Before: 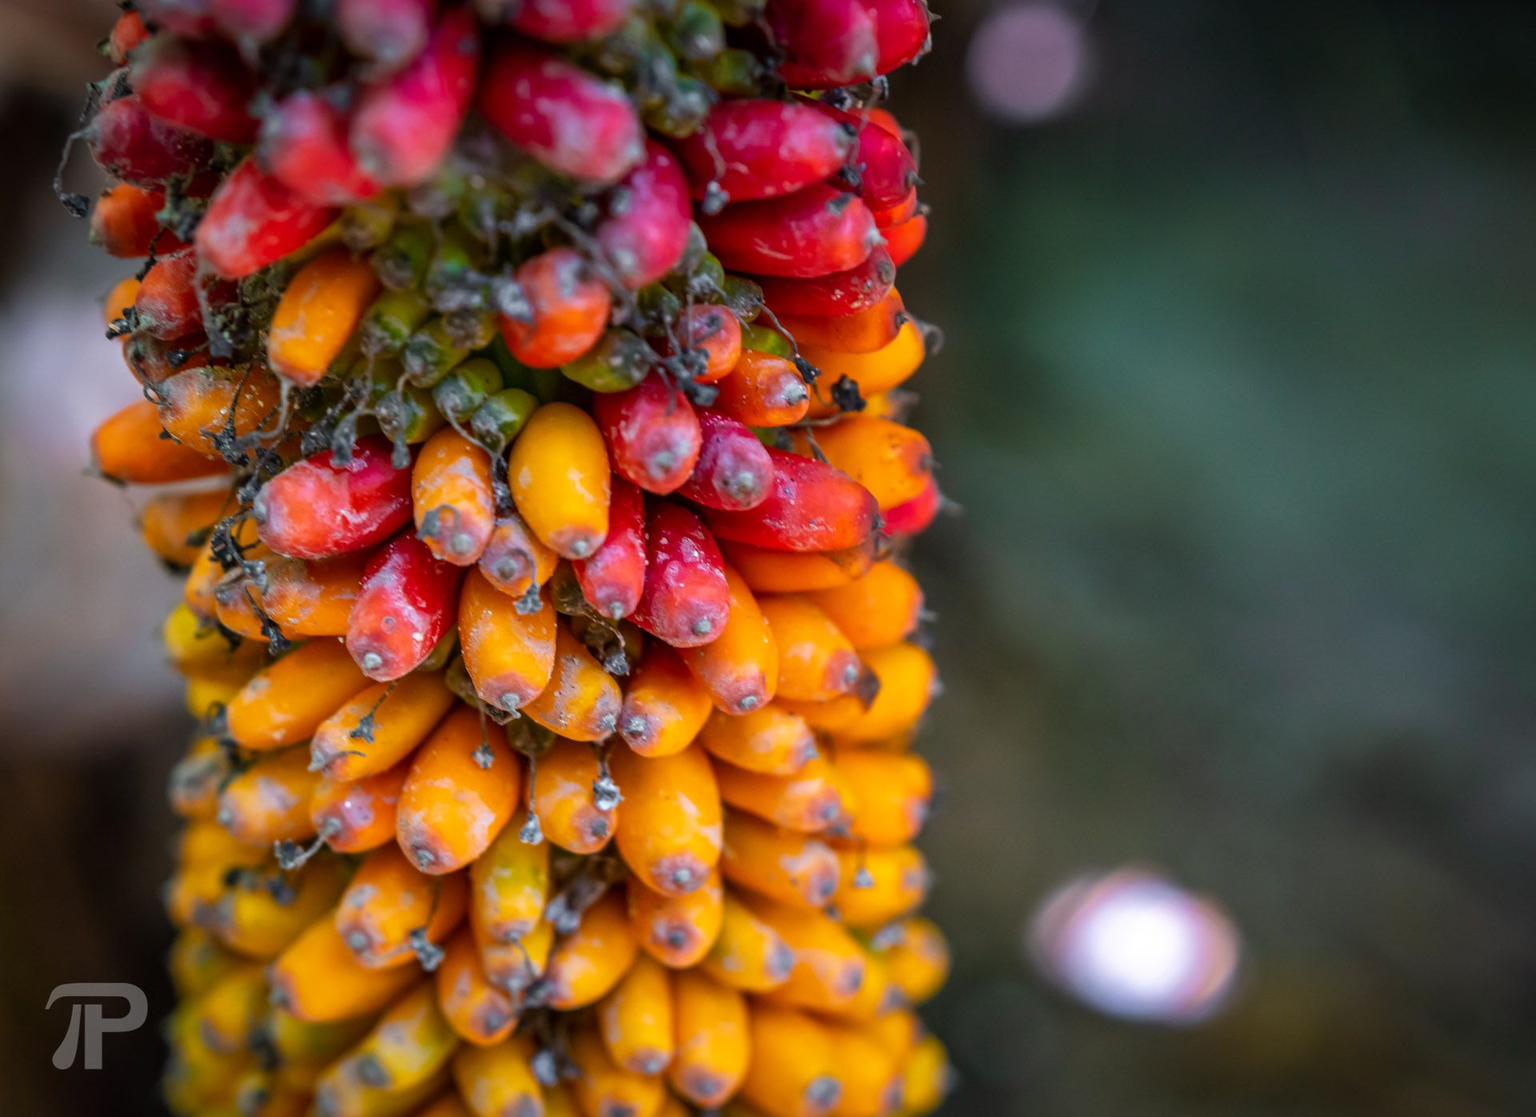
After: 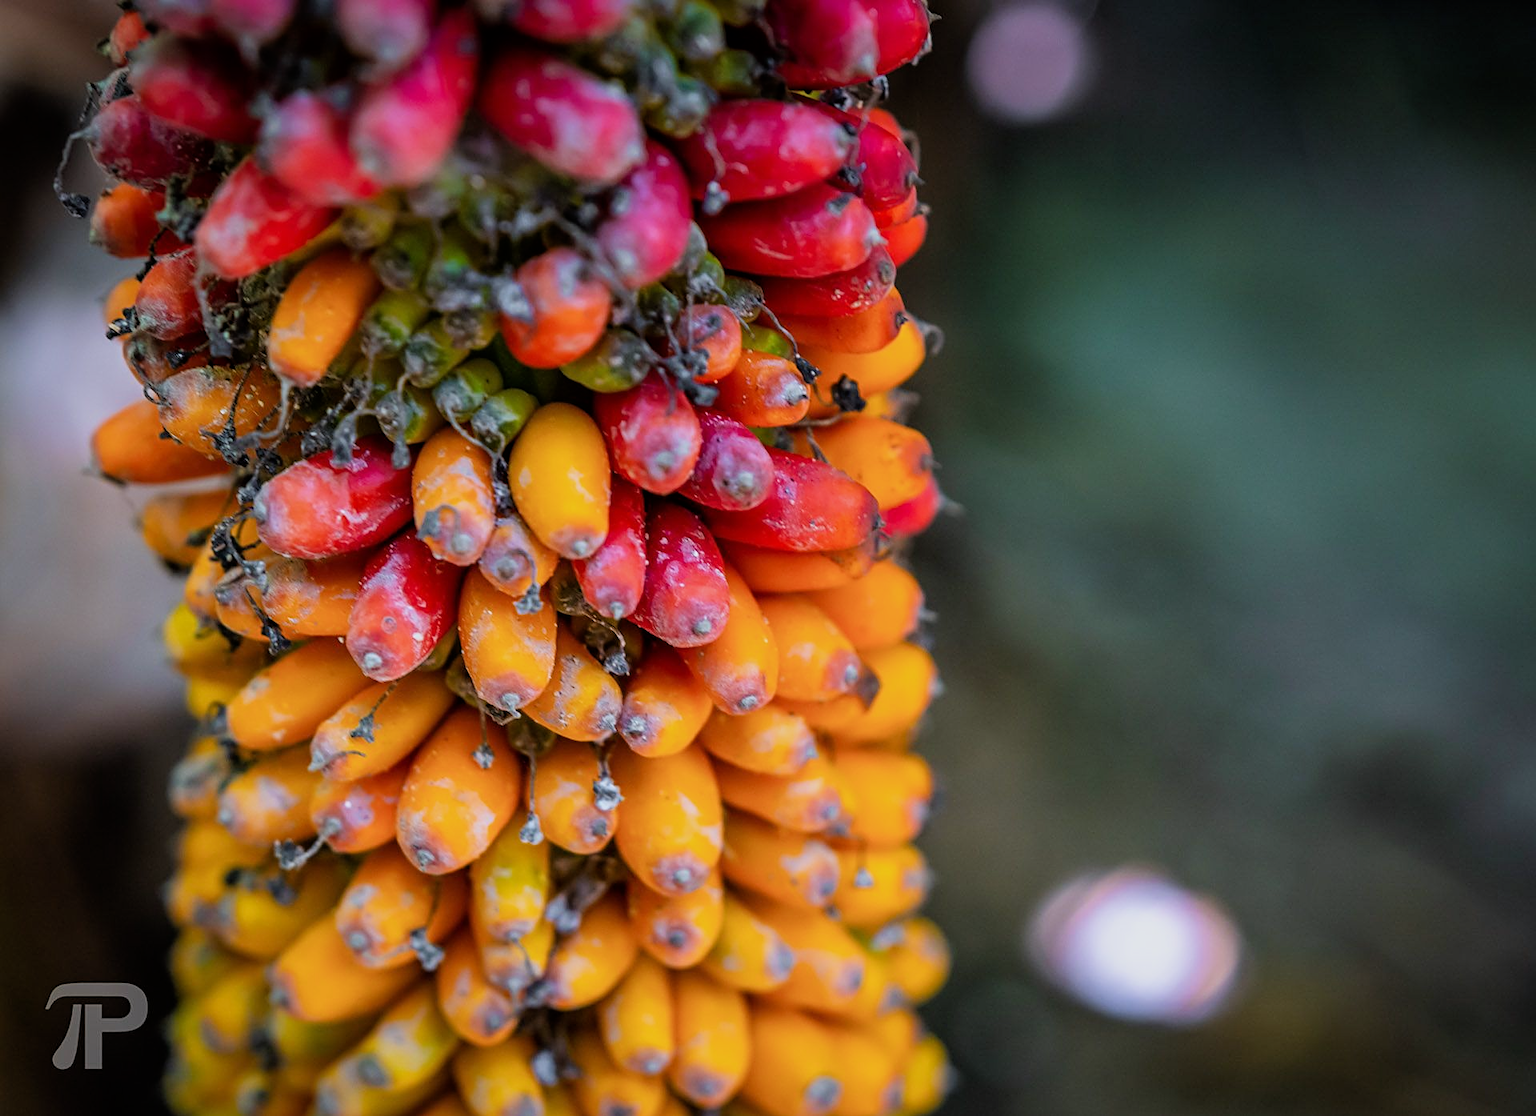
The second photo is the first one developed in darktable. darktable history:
filmic rgb: black relative exposure -8.15 EV, white relative exposure 3.76 EV, hardness 4.46
sharpen: on, module defaults
exposure: exposure 0.197 EV, compensate highlight preservation false
white balance: red 0.98, blue 1.034
